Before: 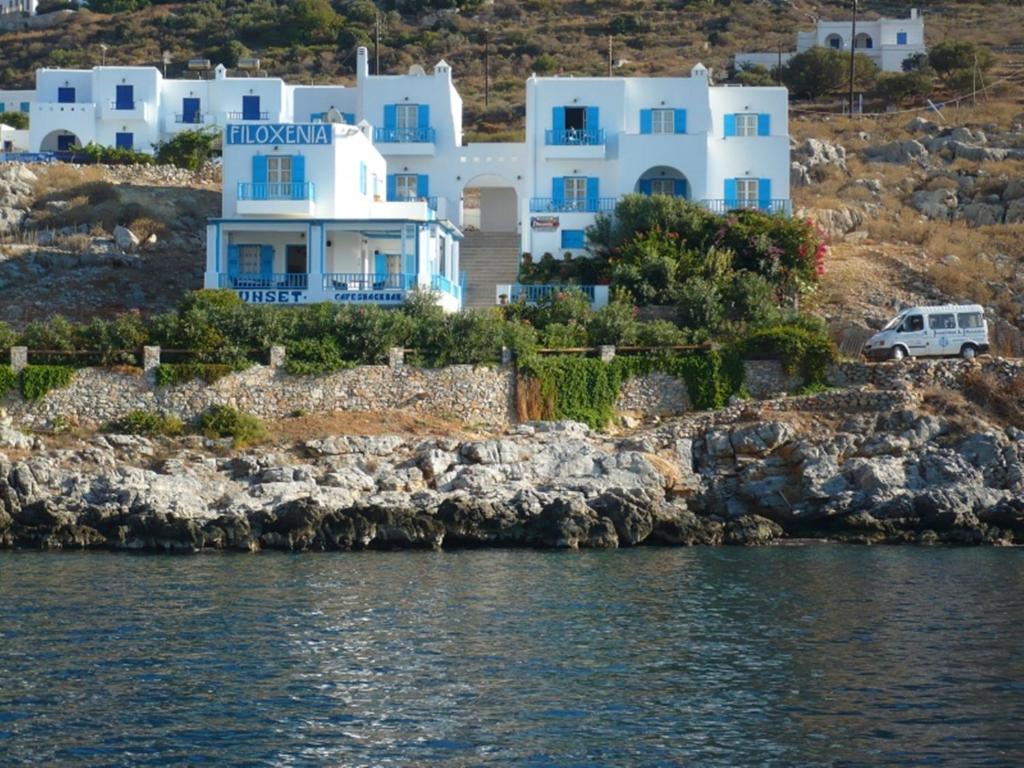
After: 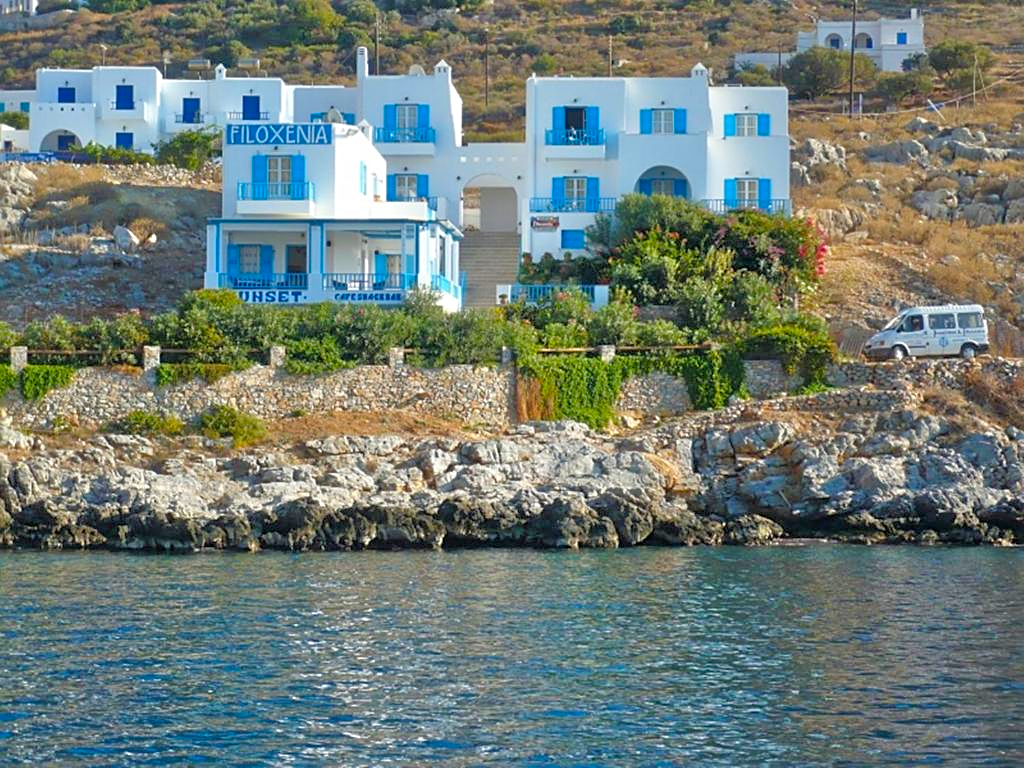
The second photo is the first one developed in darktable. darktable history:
color balance rgb: linear chroma grading › shadows 10.255%, linear chroma grading › highlights 9.703%, linear chroma grading › global chroma 14.512%, linear chroma grading › mid-tones 14.994%, perceptual saturation grading › global saturation -4.025%
tone equalizer: -7 EV 0.161 EV, -6 EV 0.589 EV, -5 EV 1.18 EV, -4 EV 1.36 EV, -3 EV 1.18 EV, -2 EV 0.6 EV, -1 EV 0.155 EV
sharpen: on, module defaults
